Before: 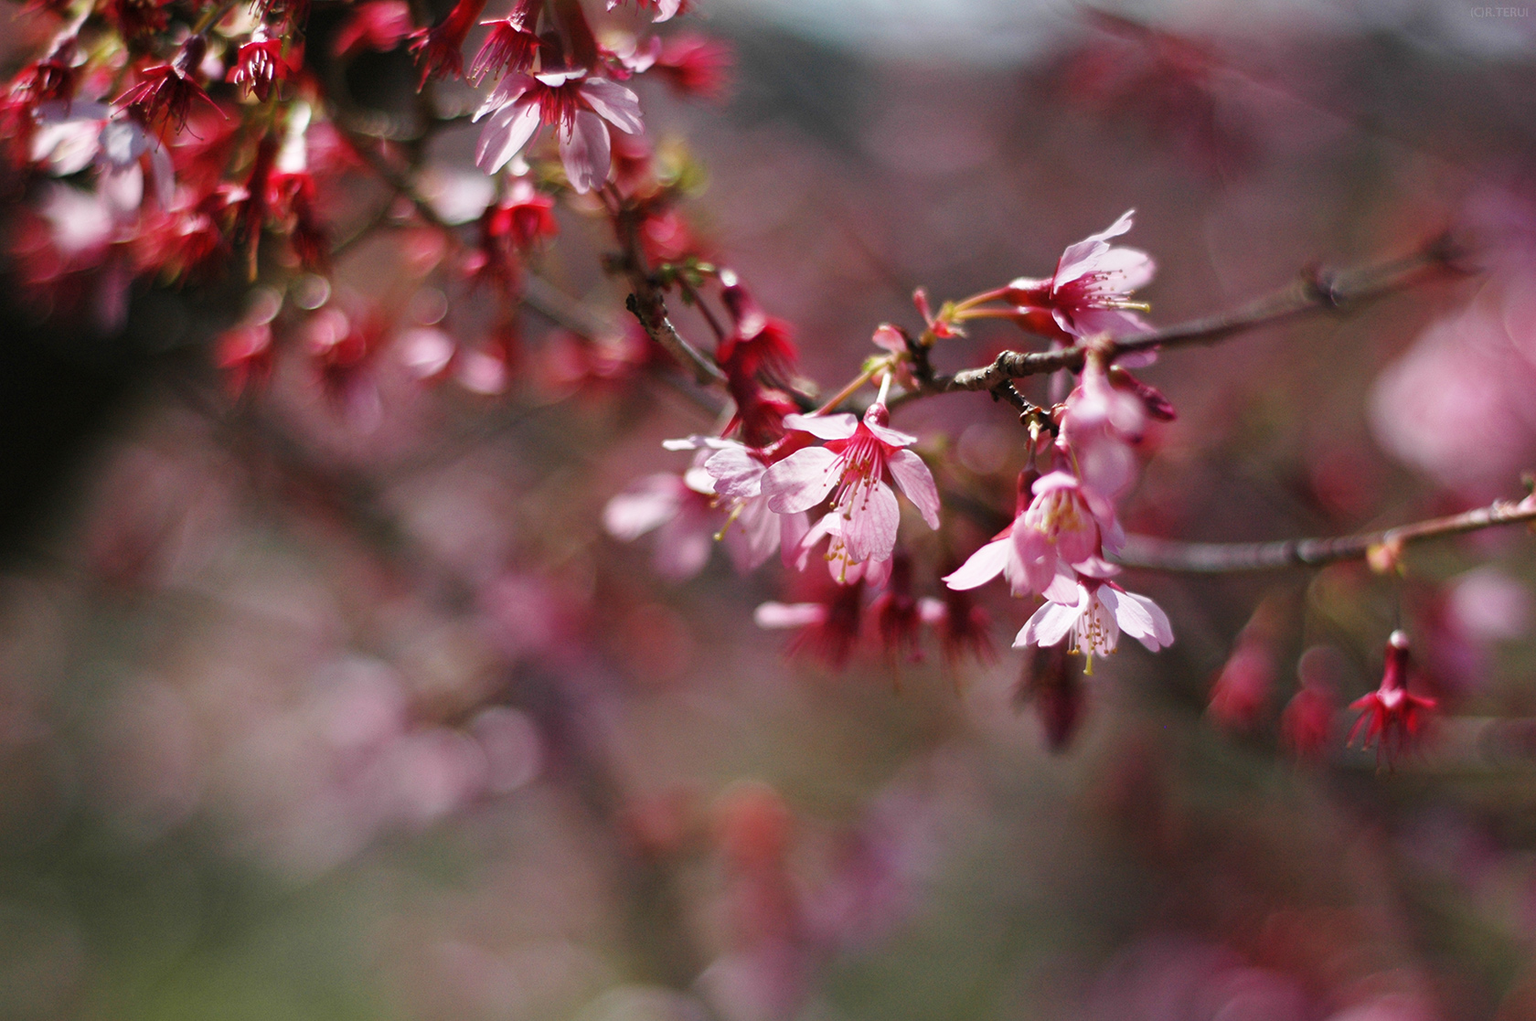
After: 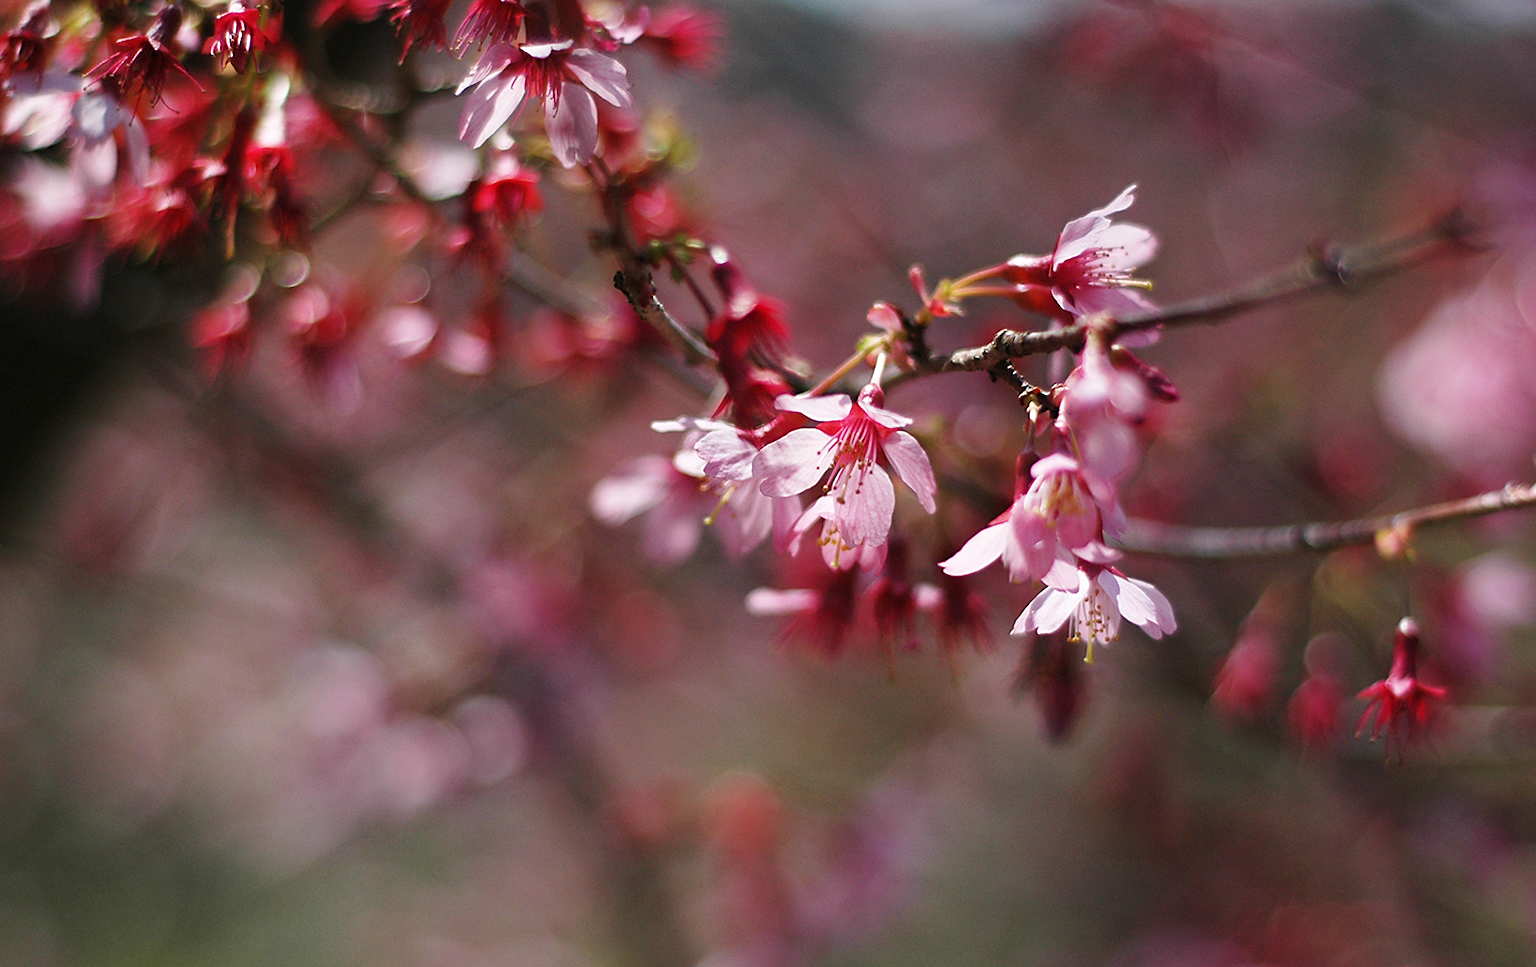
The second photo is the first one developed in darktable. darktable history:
sharpen: radius 1.896, amount 0.395, threshold 1.681
crop: left 1.908%, top 2.976%, right 0.773%, bottom 4.847%
